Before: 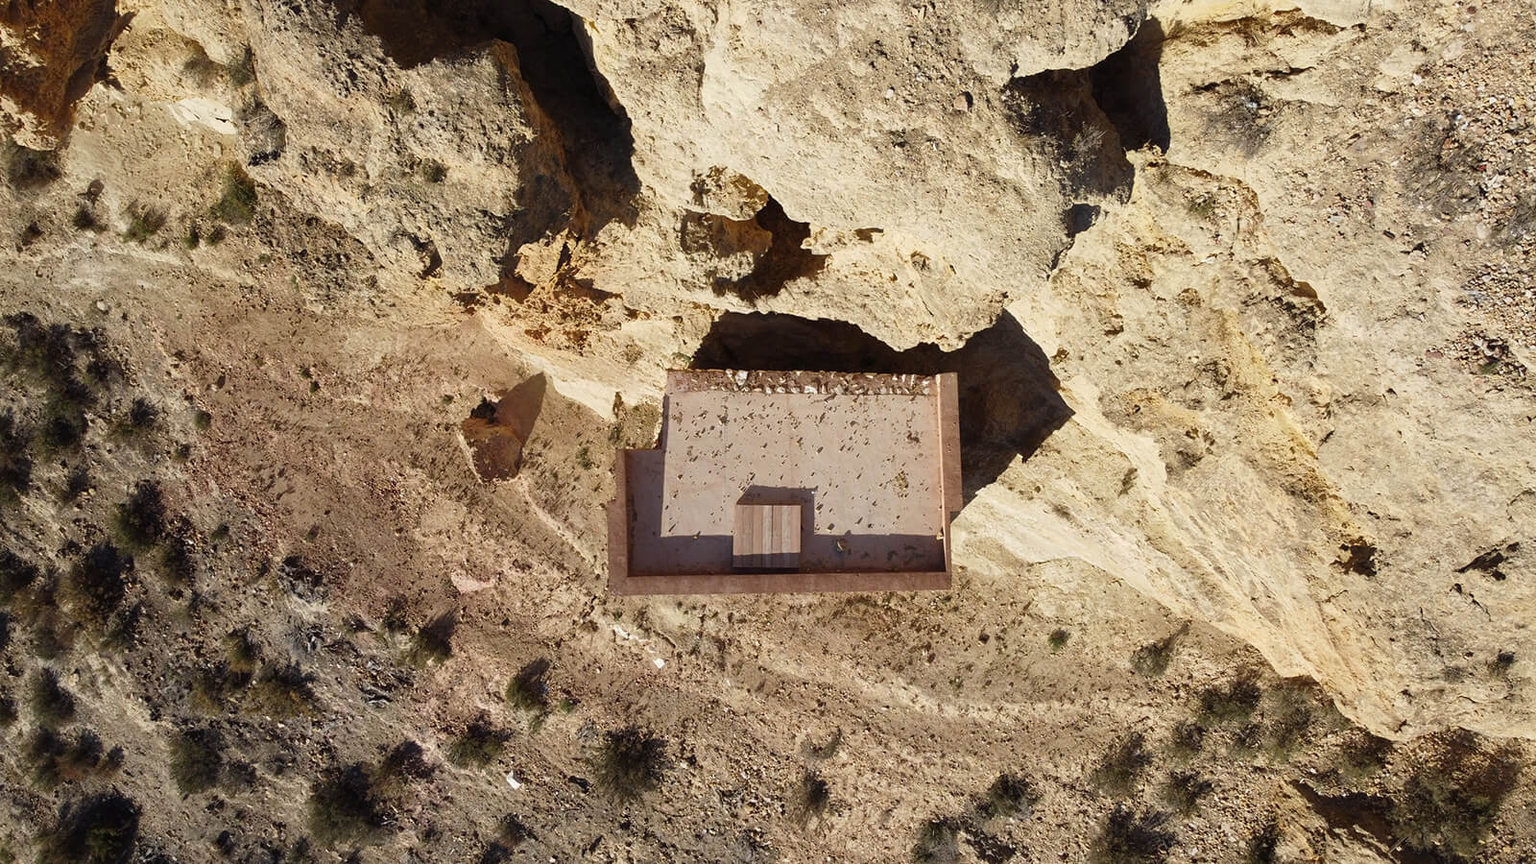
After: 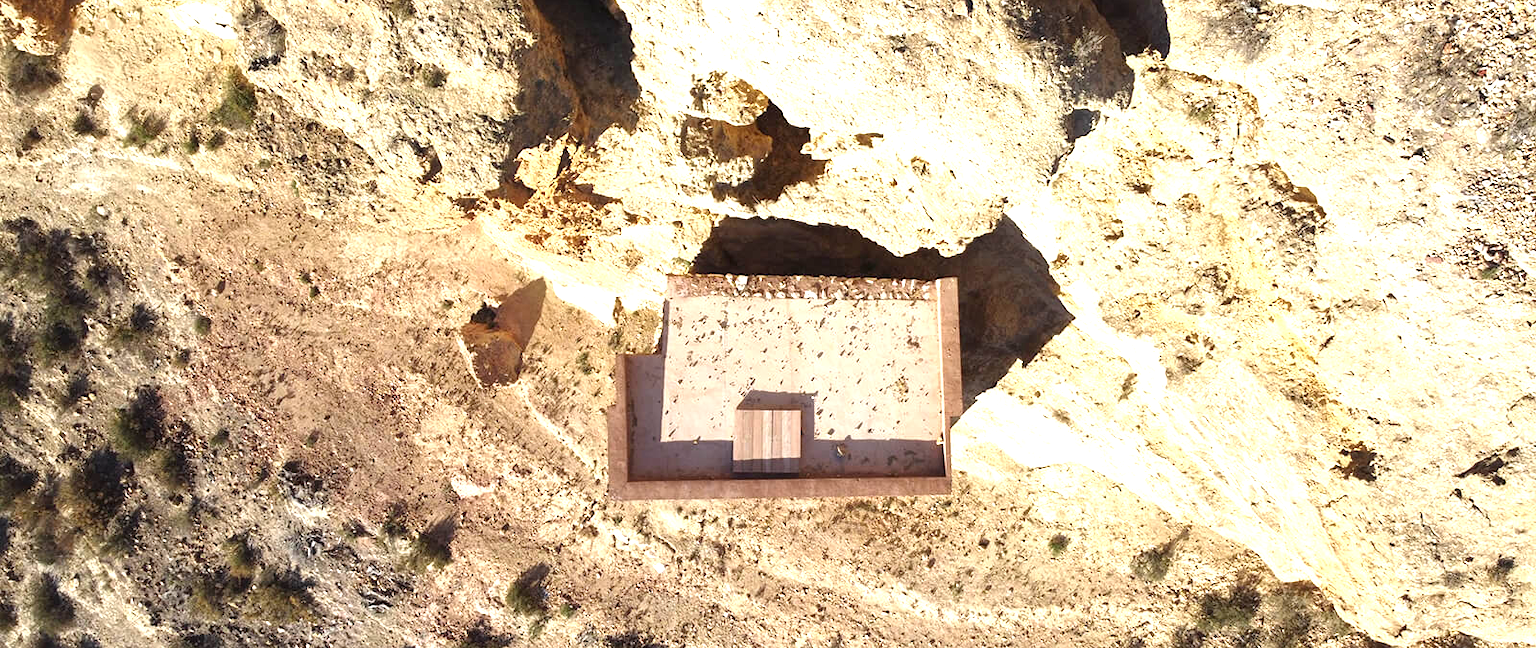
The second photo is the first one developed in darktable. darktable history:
crop: top 11.038%, bottom 13.962%
exposure: black level correction 0, exposure 1.2 EV, compensate highlight preservation false
